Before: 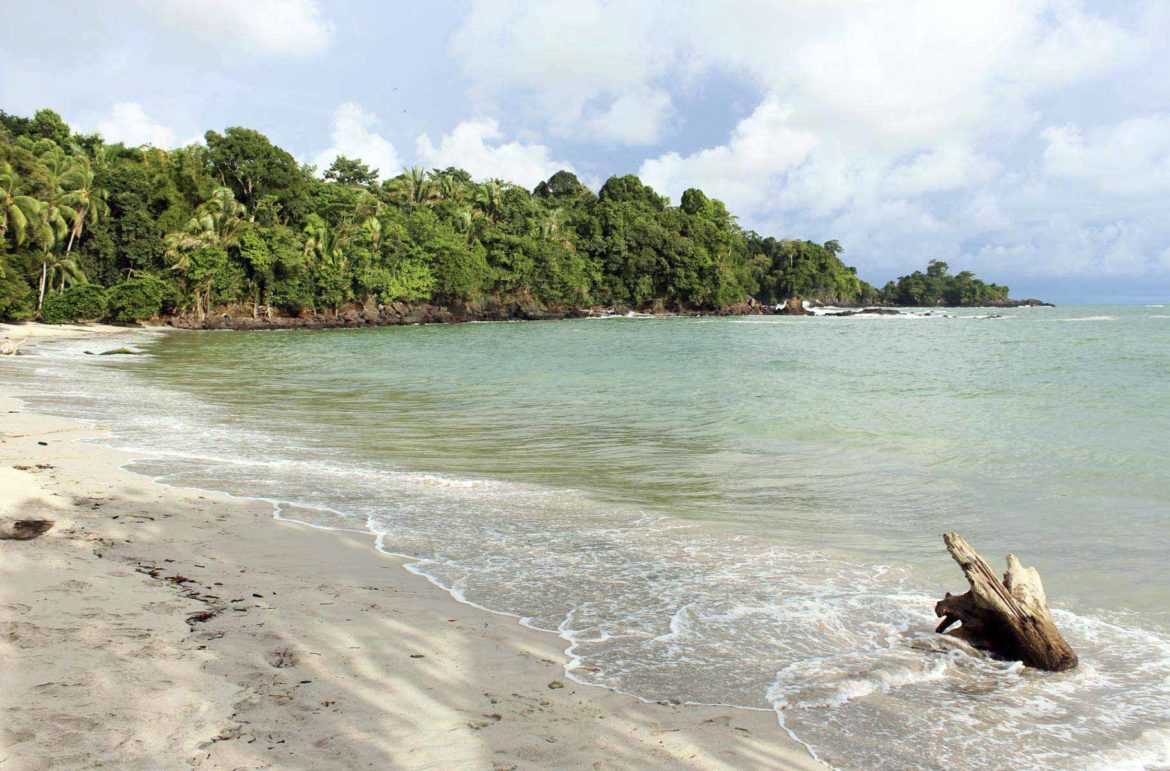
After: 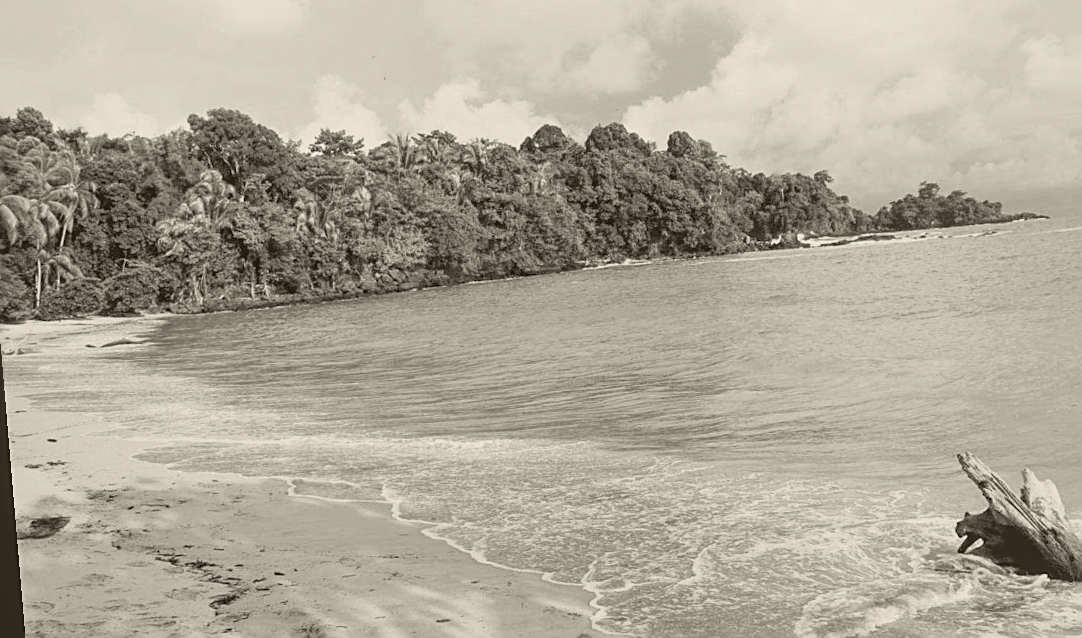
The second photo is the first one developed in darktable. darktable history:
crop and rotate: left 2.425%, top 11.305%, right 9.6%, bottom 15.08%
vibrance: on, module defaults
colorize: hue 41.44°, saturation 22%, source mix 60%, lightness 10.61%
local contrast: on, module defaults
rotate and perspective: rotation -4.86°, automatic cropping off
sharpen: on, module defaults
exposure: black level correction 0, exposure 1.173 EV, compensate exposure bias true, compensate highlight preservation false
